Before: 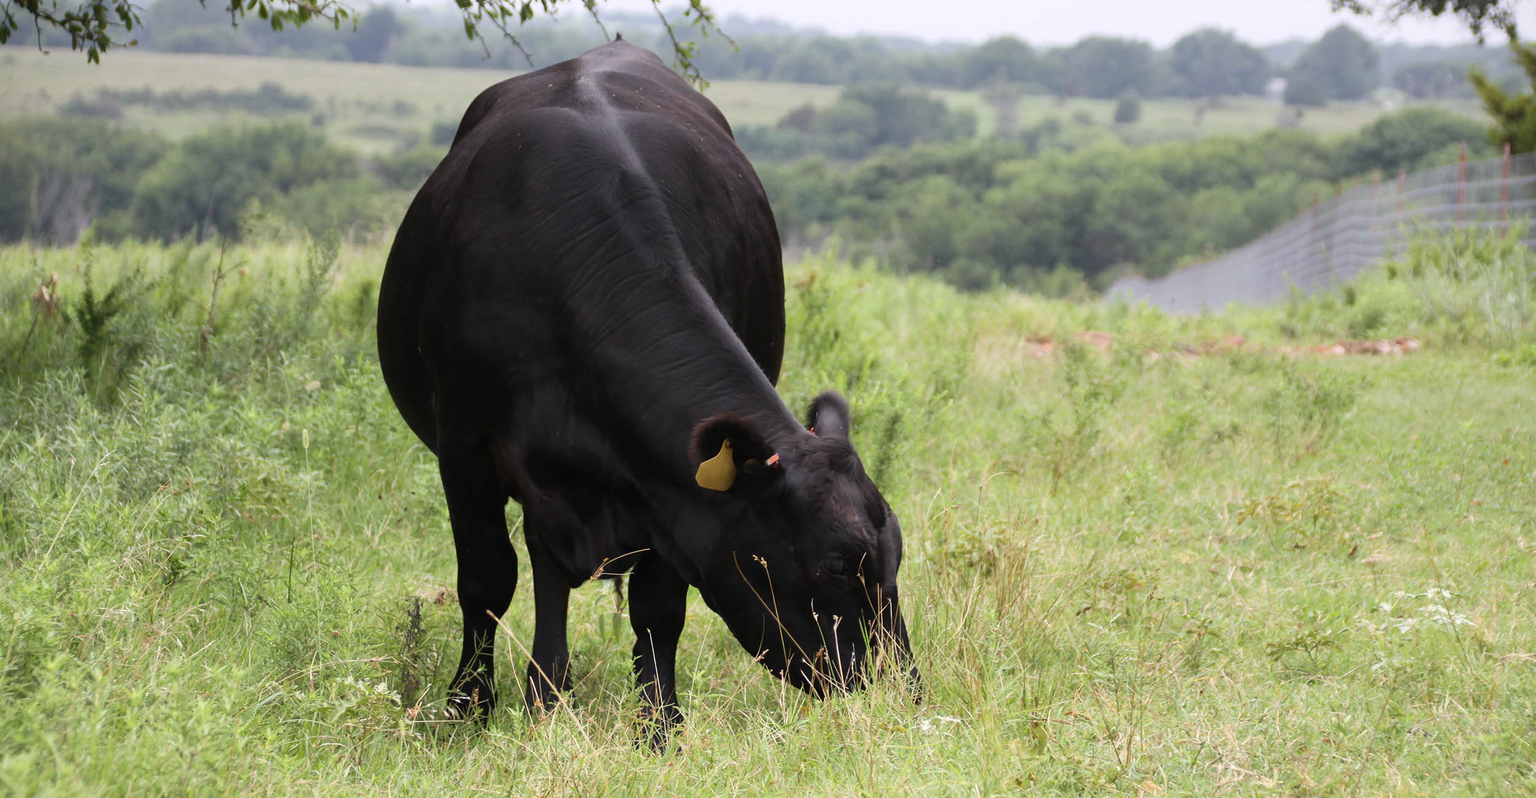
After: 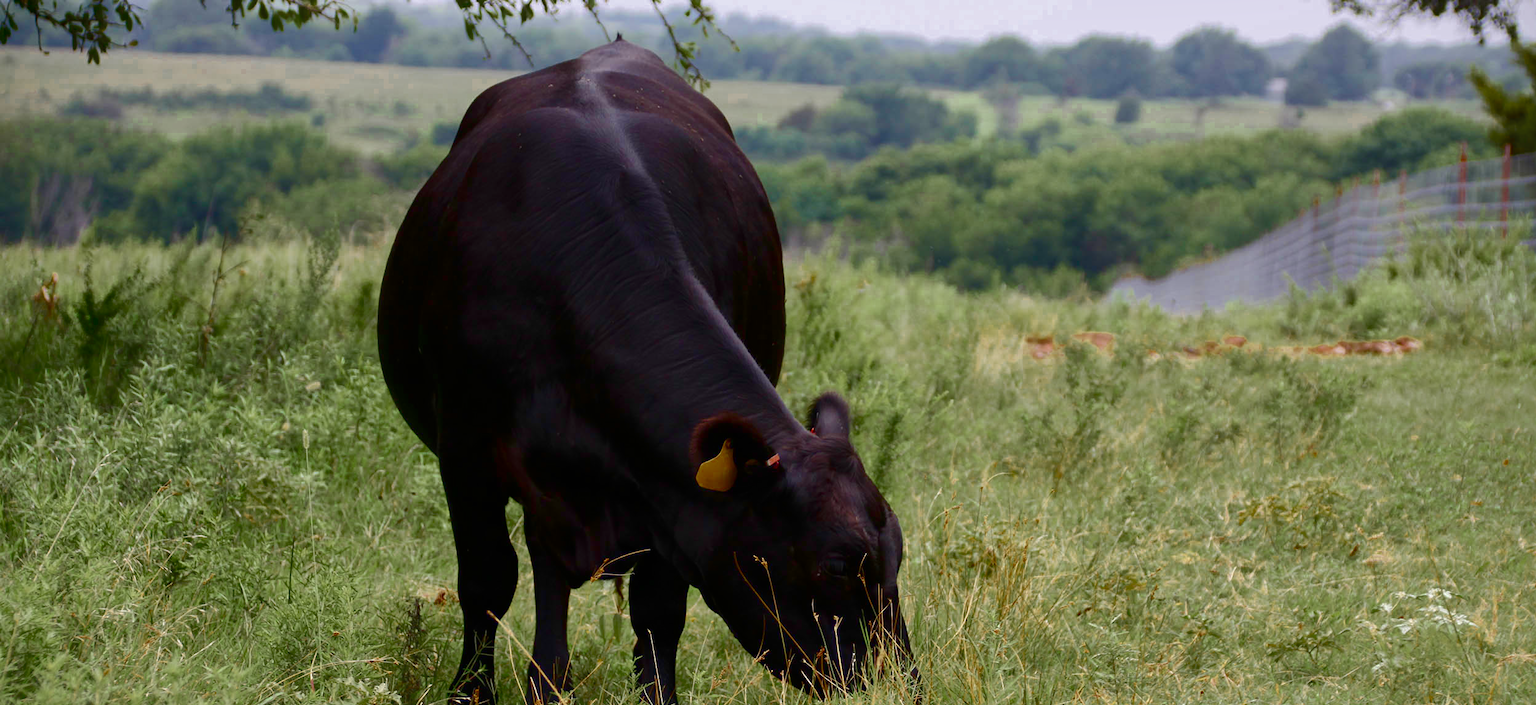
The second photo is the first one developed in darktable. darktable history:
crop and rotate: top 0%, bottom 11.567%
shadows and highlights: shadows 39.79, highlights -60.03
tone equalizer: on, module defaults
color balance rgb: perceptual saturation grading › global saturation 20%, perceptual saturation grading › highlights -50.481%, perceptual saturation grading › shadows 31.183%, global vibrance 25.233%
color zones: curves: ch0 [(0.11, 0.396) (0.195, 0.36) (0.25, 0.5) (0.303, 0.412) (0.357, 0.544) (0.75, 0.5) (0.967, 0.328)]; ch1 [(0, 0.468) (0.112, 0.512) (0.202, 0.6) (0.25, 0.5) (0.307, 0.352) (0.357, 0.544) (0.75, 0.5) (0.963, 0.524)]
contrast brightness saturation: contrast 0.105, brightness -0.272, saturation 0.141
velvia: on, module defaults
